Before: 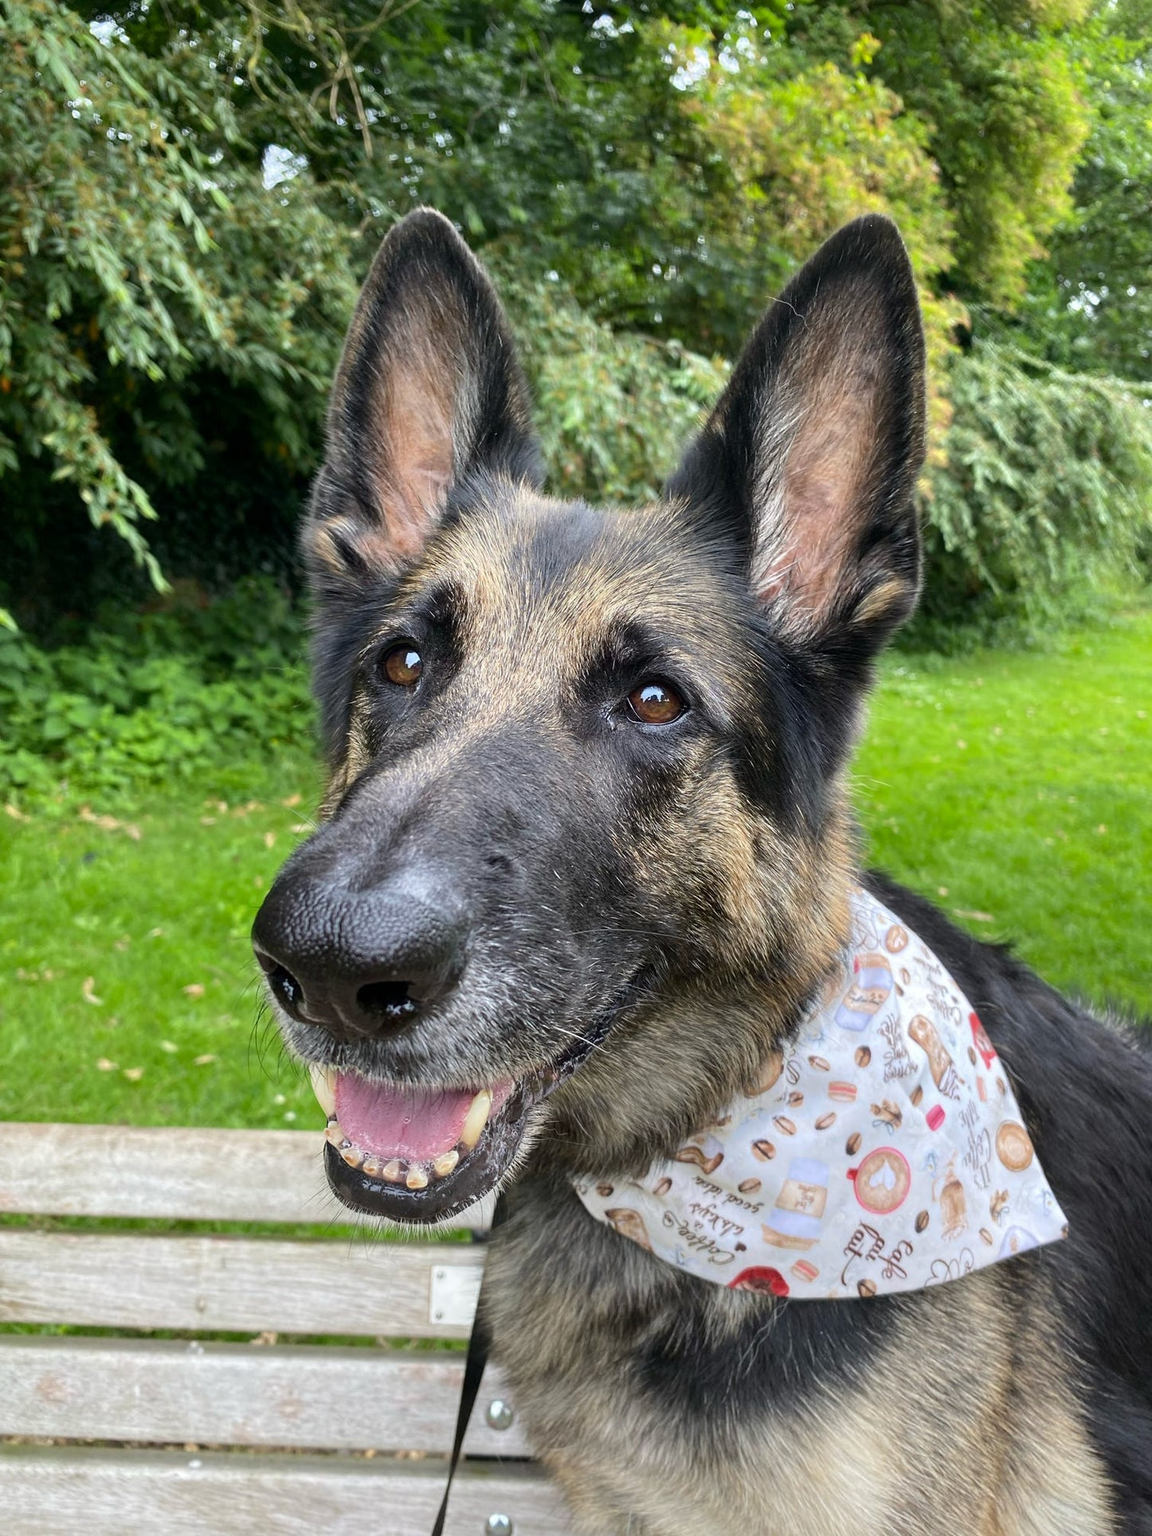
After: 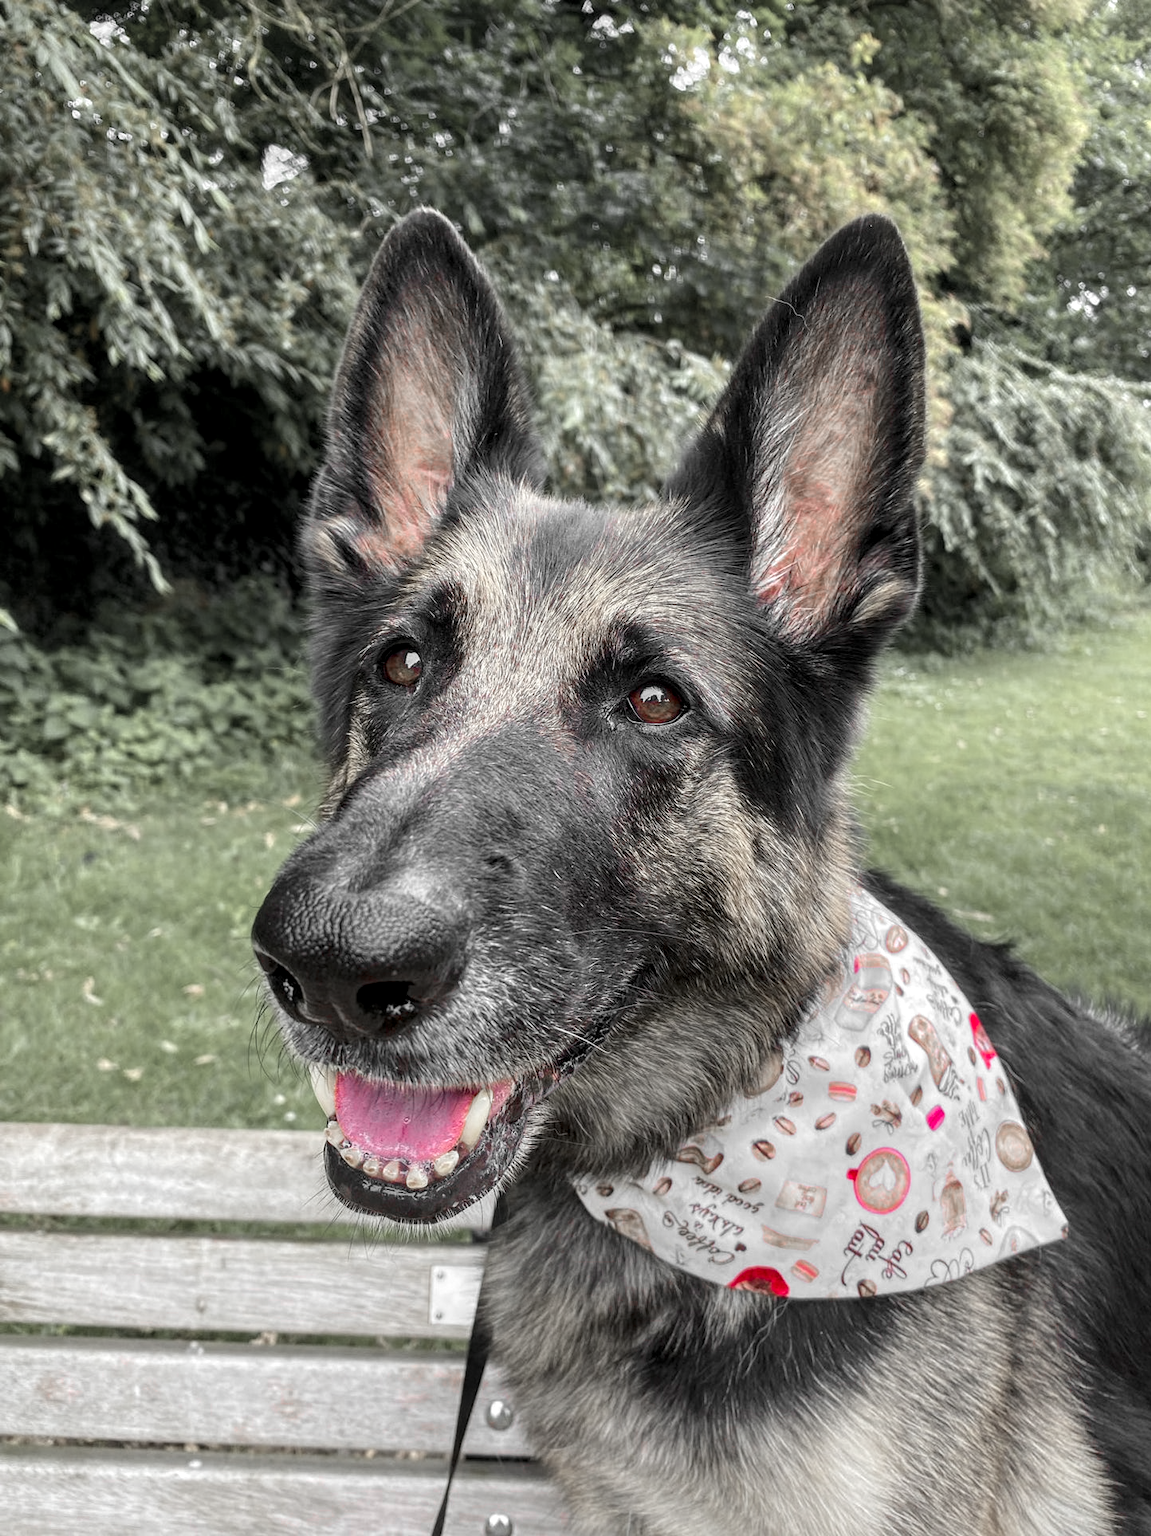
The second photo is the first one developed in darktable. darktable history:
color zones: curves: ch1 [(0, 0.831) (0.08, 0.771) (0.157, 0.268) (0.241, 0.207) (0.562, -0.005) (0.714, -0.013) (0.876, 0.01) (1, 0.831)]
color balance rgb: shadows lift › chroma 1.022%, shadows lift › hue 240.79°, power › chroma 0.317%, power › hue 23.06°, perceptual saturation grading › global saturation 0.865%
local contrast: on, module defaults
